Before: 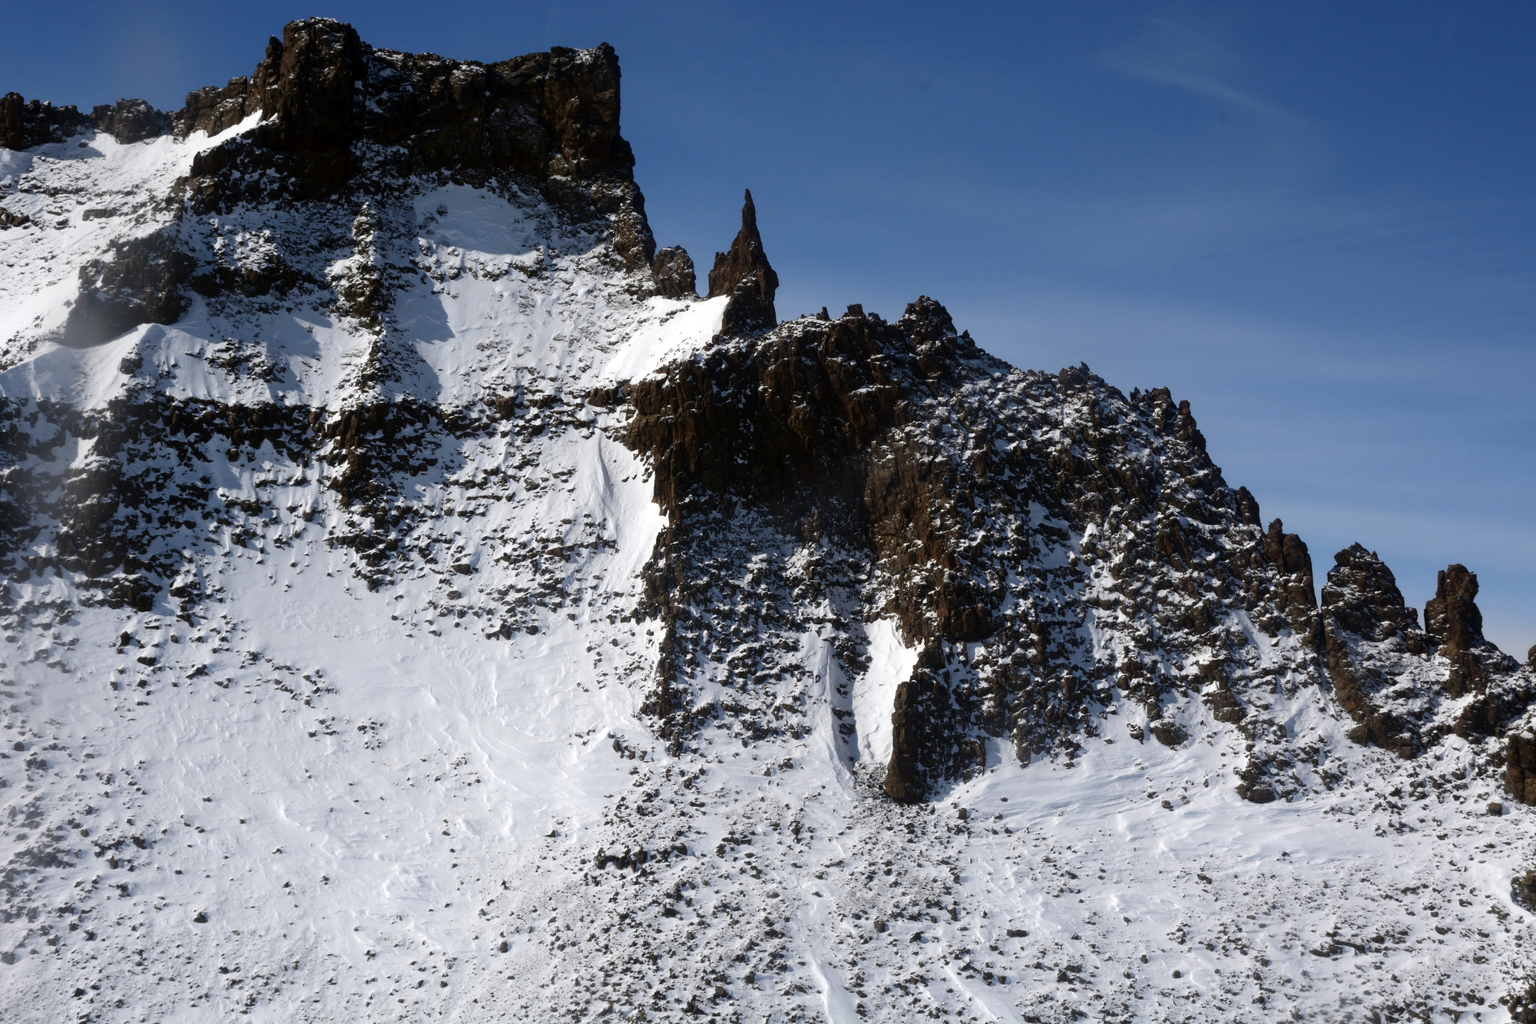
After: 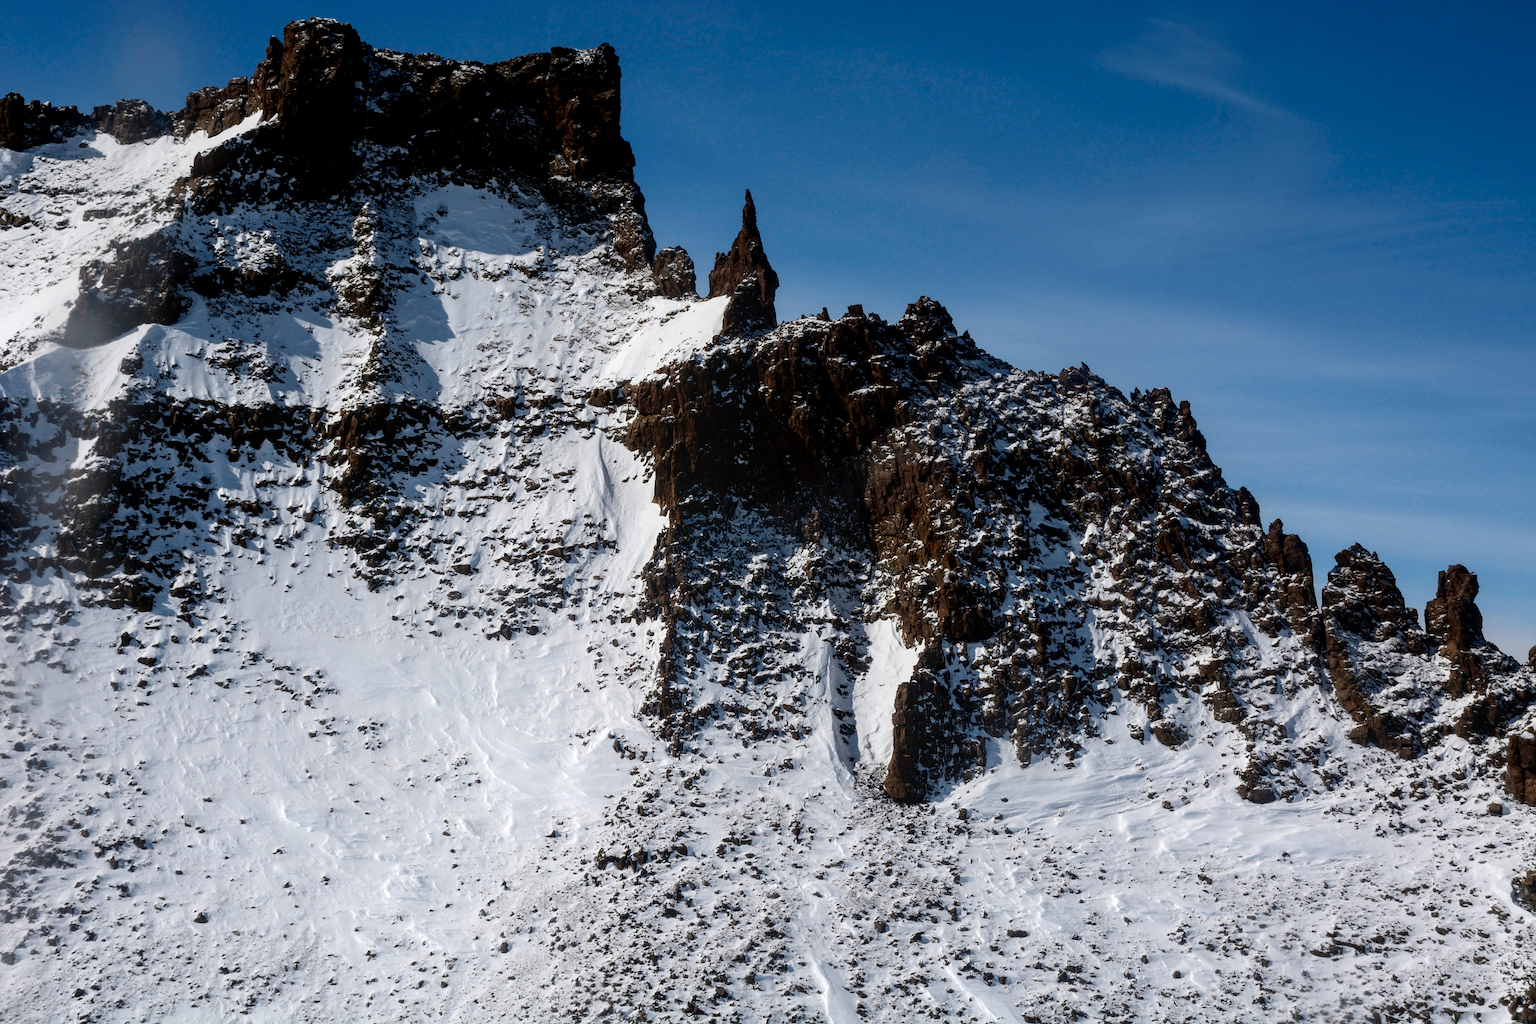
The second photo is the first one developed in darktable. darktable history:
local contrast: on, module defaults
sharpen: on, module defaults
contrast brightness saturation: contrast 0.081, saturation 0.019
exposure: exposure -0.055 EV, compensate highlight preservation false
